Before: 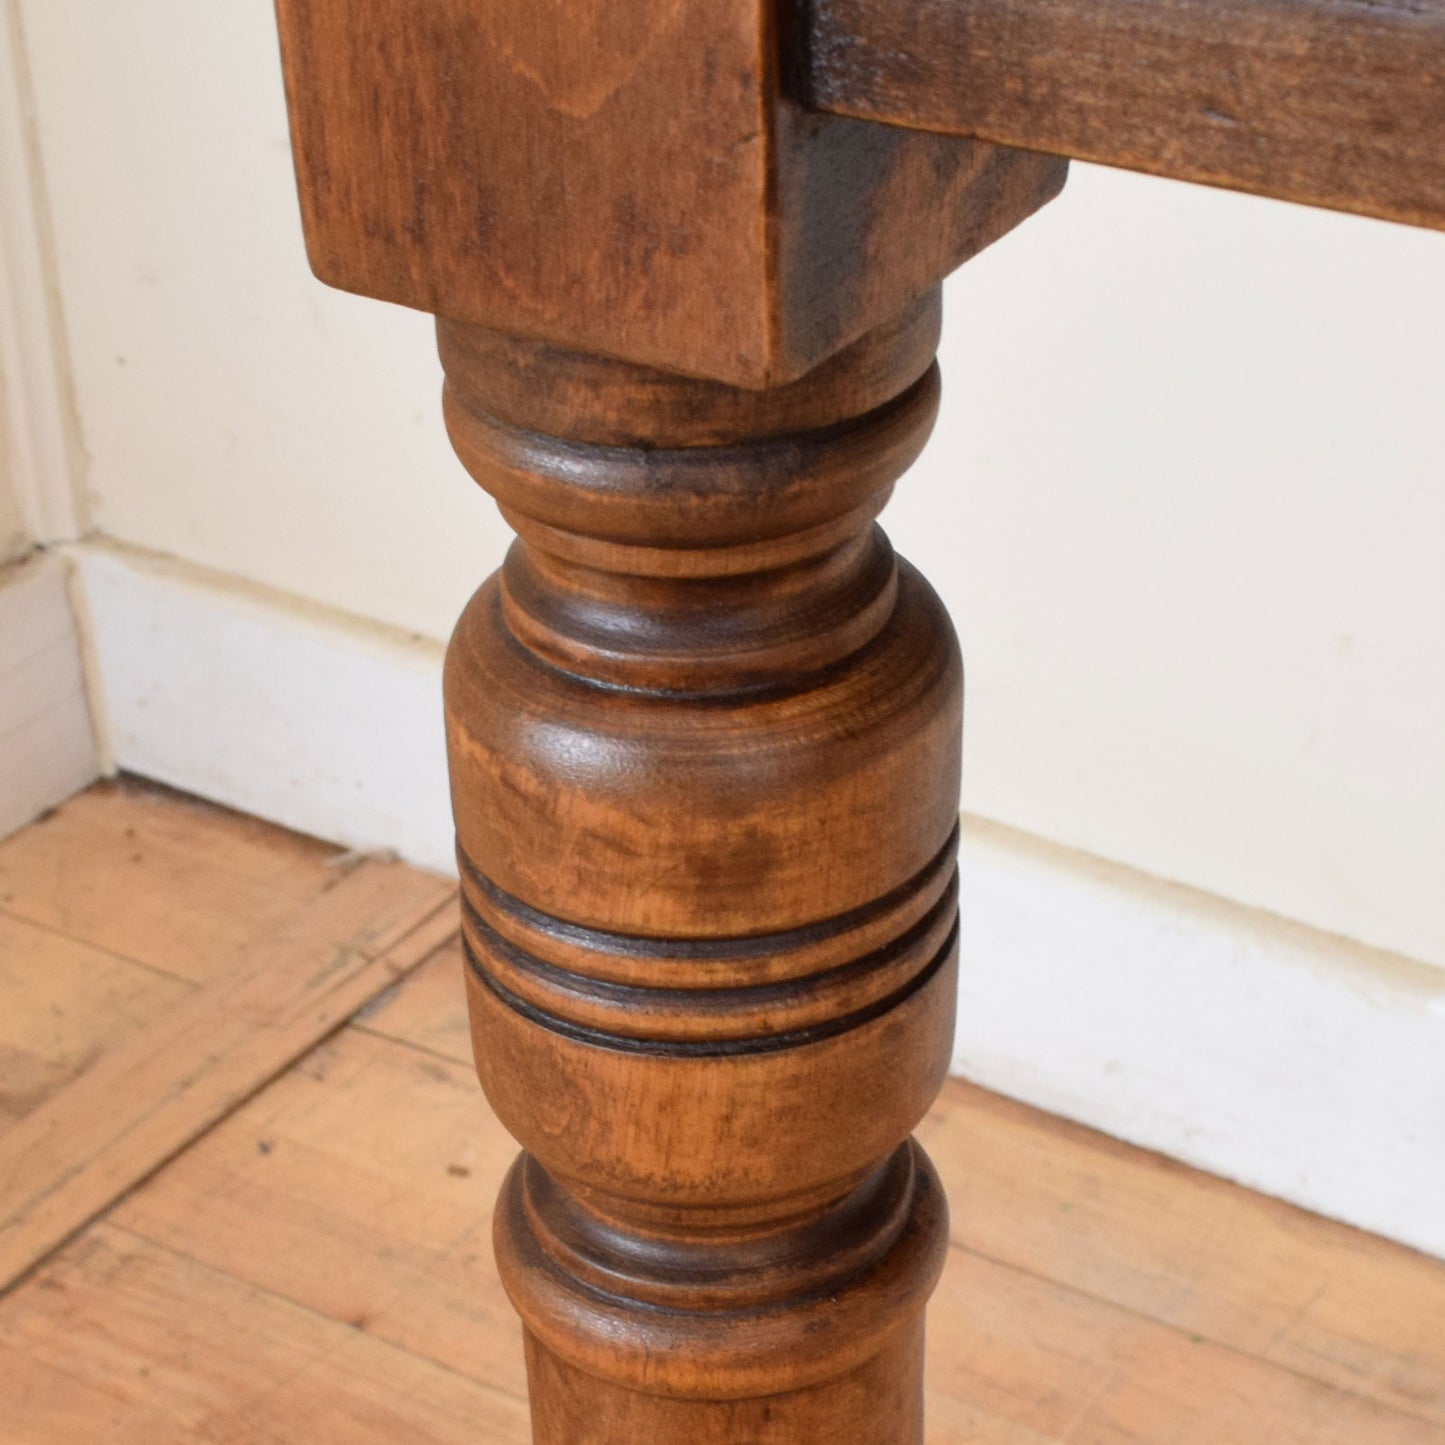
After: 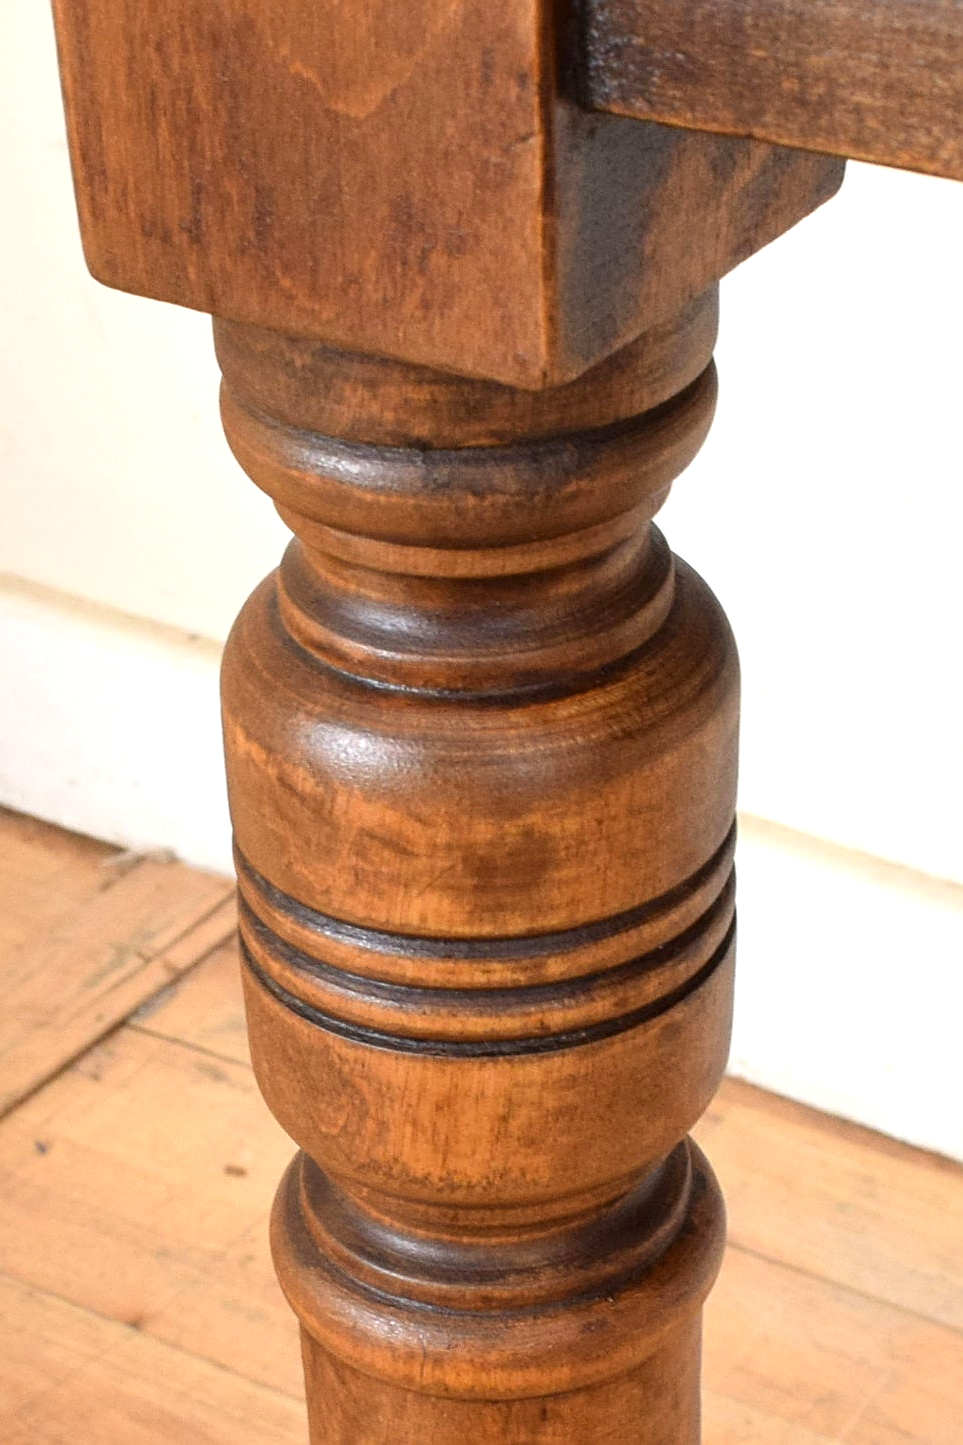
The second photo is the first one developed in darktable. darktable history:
exposure: exposure 0.493 EV, compensate highlight preservation false
color correction: highlights b* 3.01
sharpen: on, module defaults
crop and rotate: left 15.474%, right 17.834%
